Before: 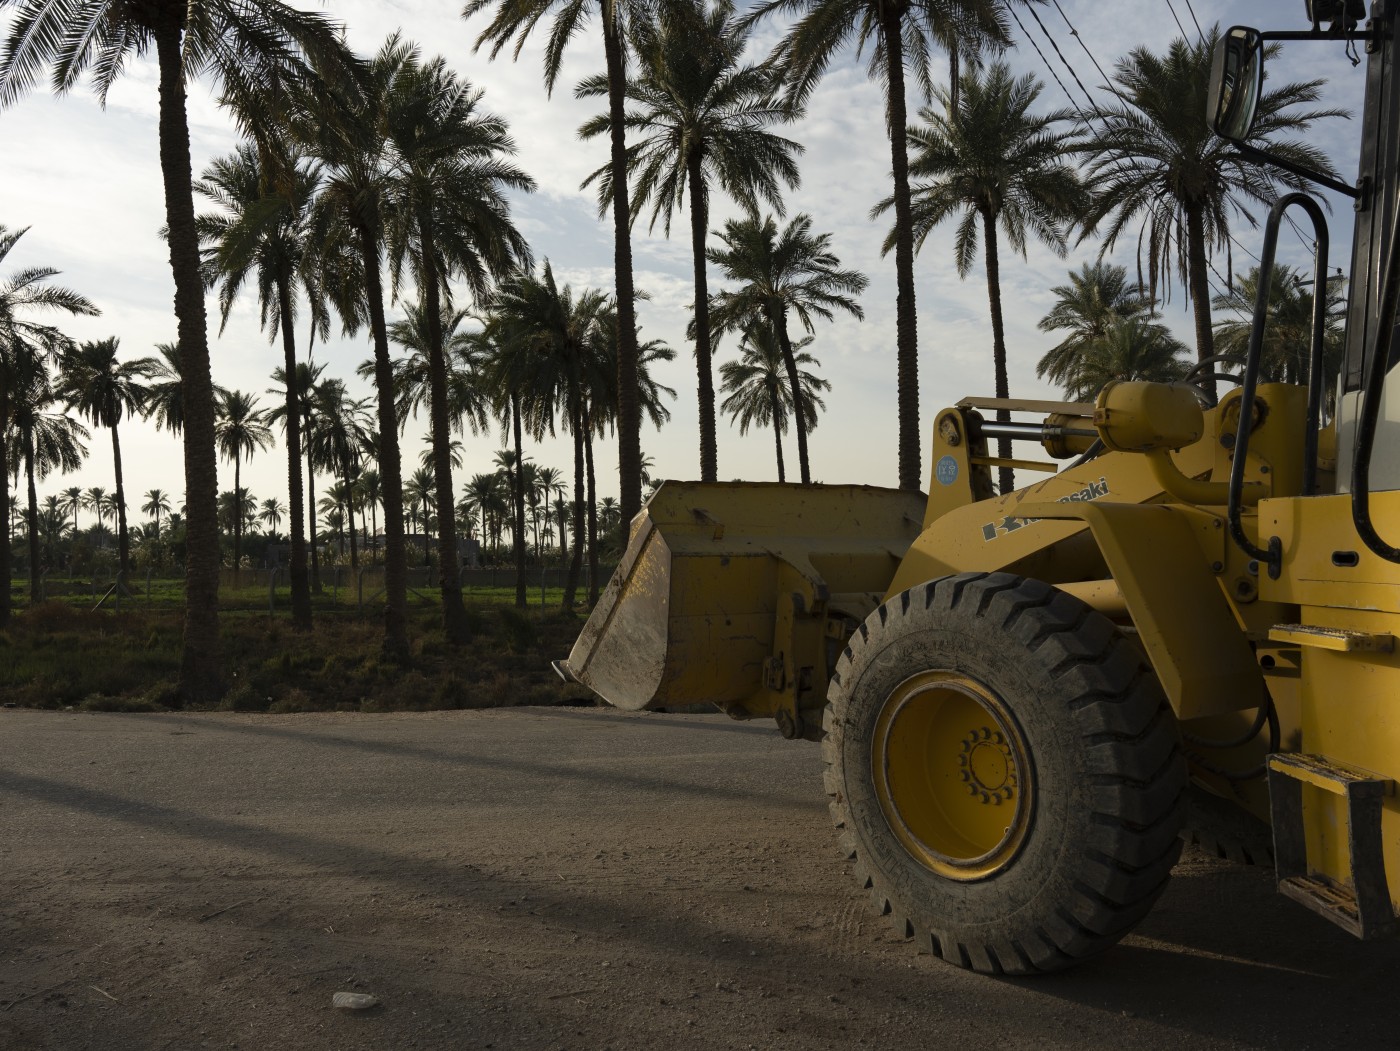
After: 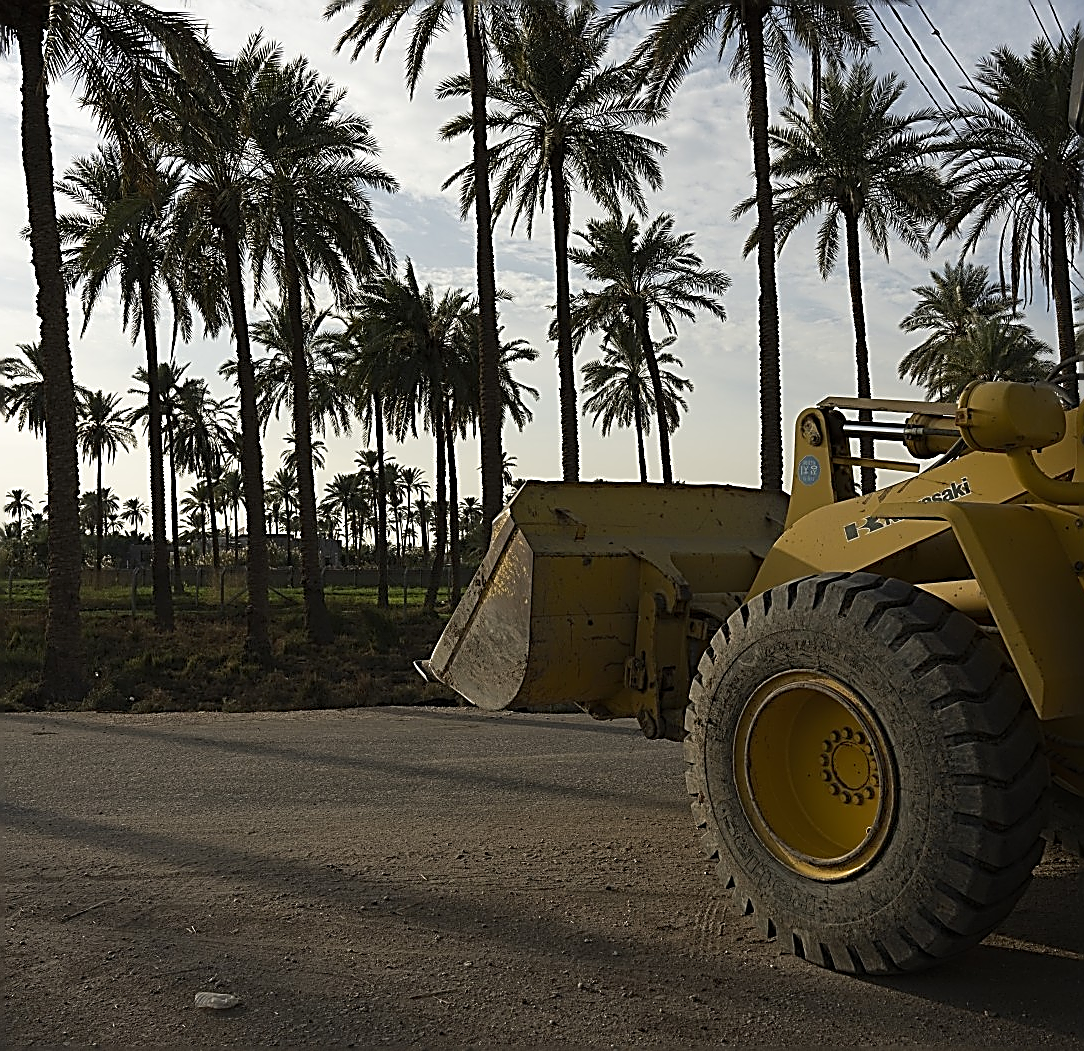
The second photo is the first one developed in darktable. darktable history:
crop: left 9.88%, right 12.664%
sharpen: amount 2
